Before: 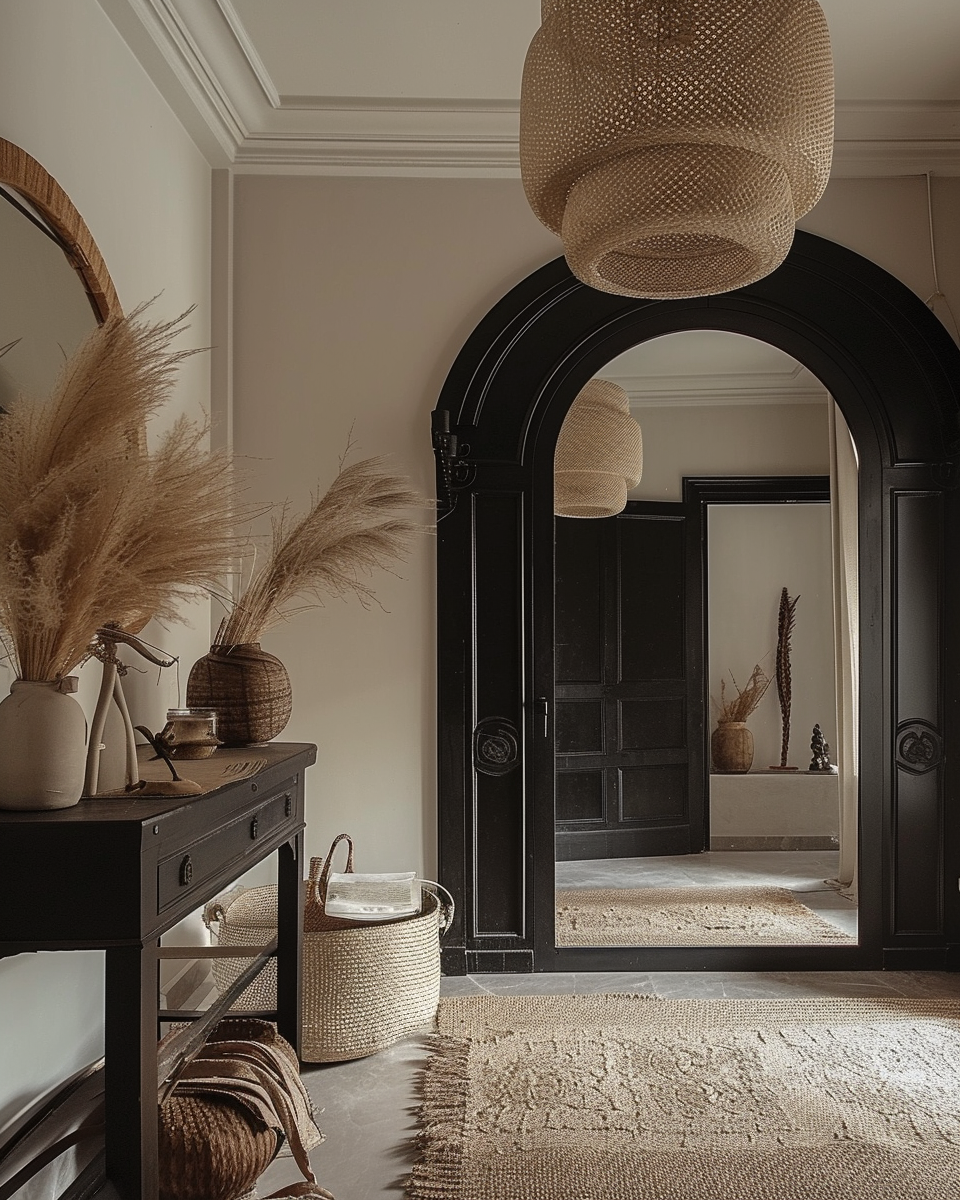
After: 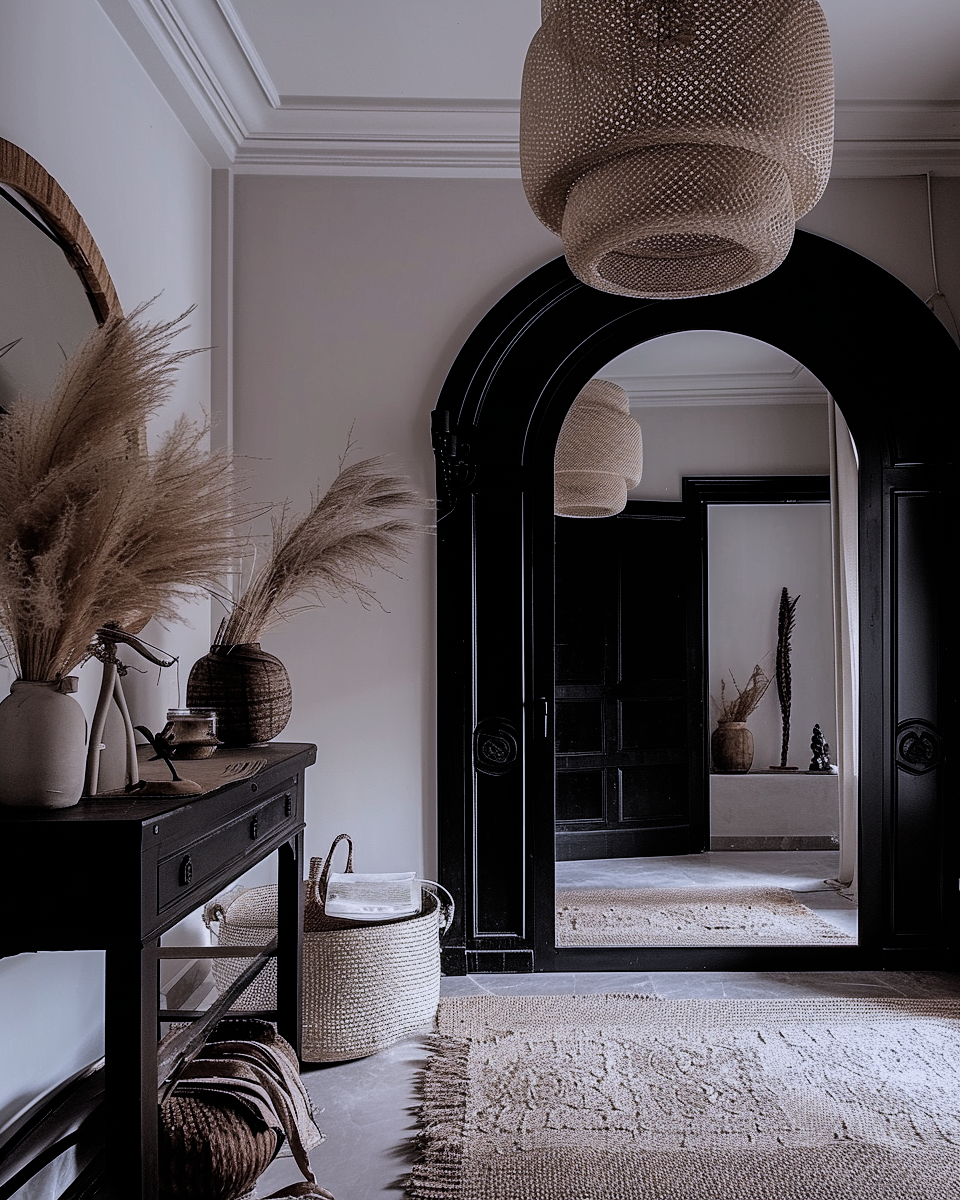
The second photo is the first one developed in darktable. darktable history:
filmic rgb: black relative exposure -5 EV, white relative exposure 3.5 EV, hardness 3.19, contrast 1.3, highlights saturation mix -50%
color calibration: illuminant as shot in camera, x 0.379, y 0.396, temperature 4138.76 K
